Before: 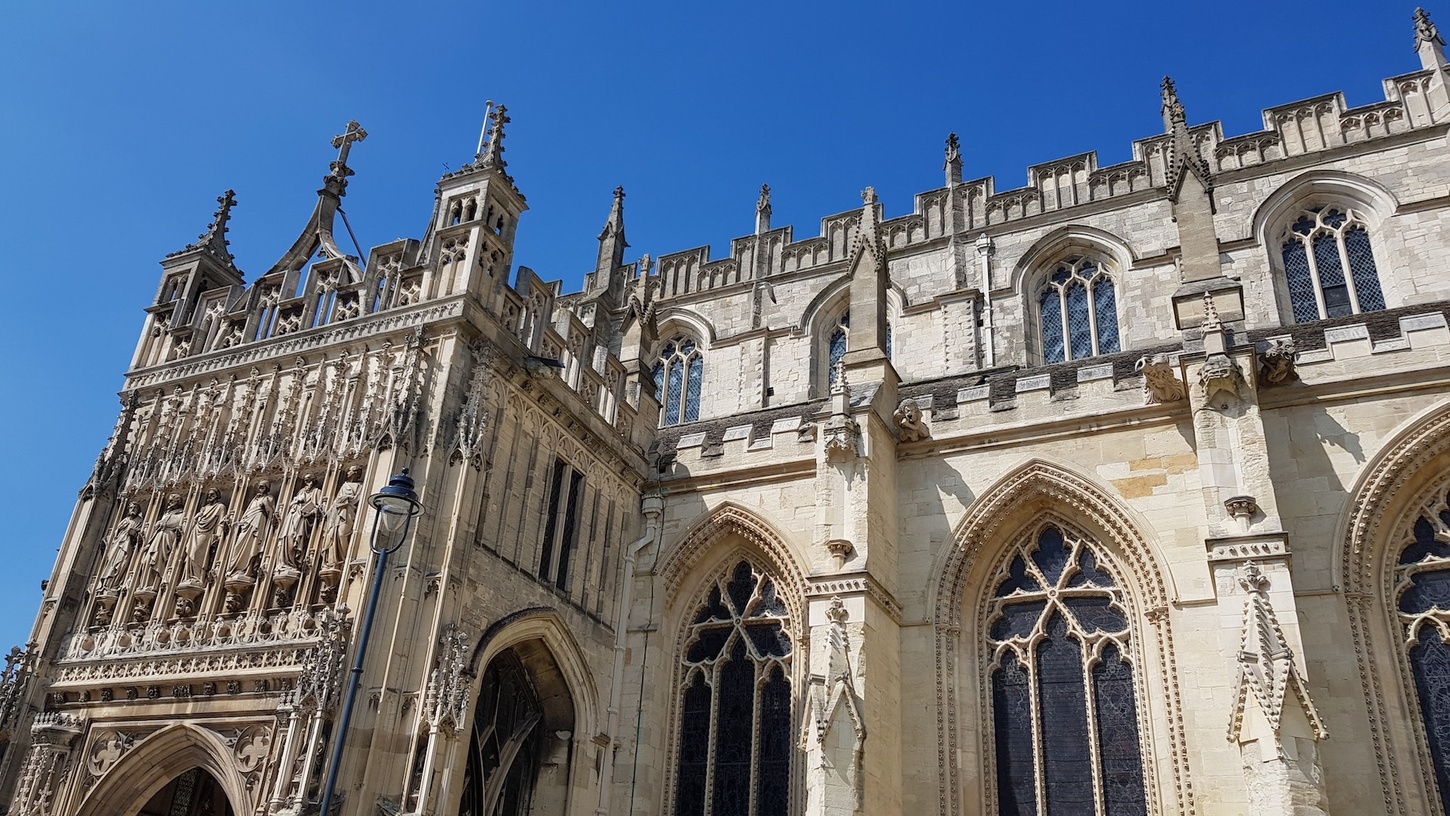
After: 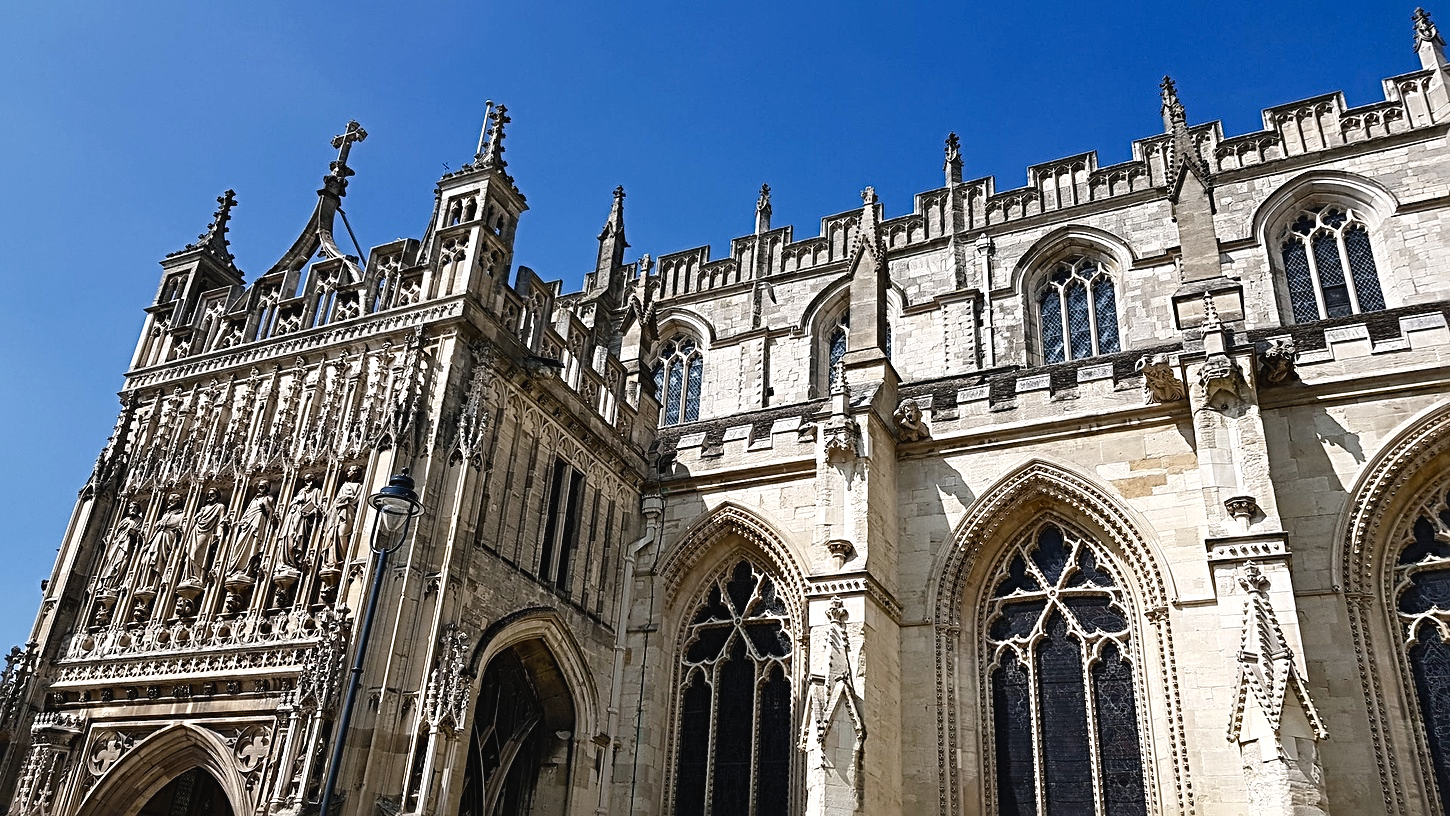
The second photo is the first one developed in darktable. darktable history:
sharpen: radius 4
tone equalizer: -8 EV -0.75 EV, -7 EV -0.7 EV, -6 EV -0.6 EV, -5 EV -0.4 EV, -3 EV 0.4 EV, -2 EV 0.6 EV, -1 EV 0.7 EV, +0 EV 0.75 EV, edges refinement/feathering 500, mask exposure compensation -1.57 EV, preserve details no
exposure: exposure -0.064 EV, compensate highlight preservation false
color balance rgb: shadows lift › luminance -10%, shadows lift › chroma 1%, shadows lift › hue 113°, power › luminance -15%, highlights gain › chroma 0.2%, highlights gain › hue 333°, global offset › luminance 0.5%, perceptual saturation grading › global saturation 20%, perceptual saturation grading › highlights -50%, perceptual saturation grading › shadows 25%, contrast -10%
